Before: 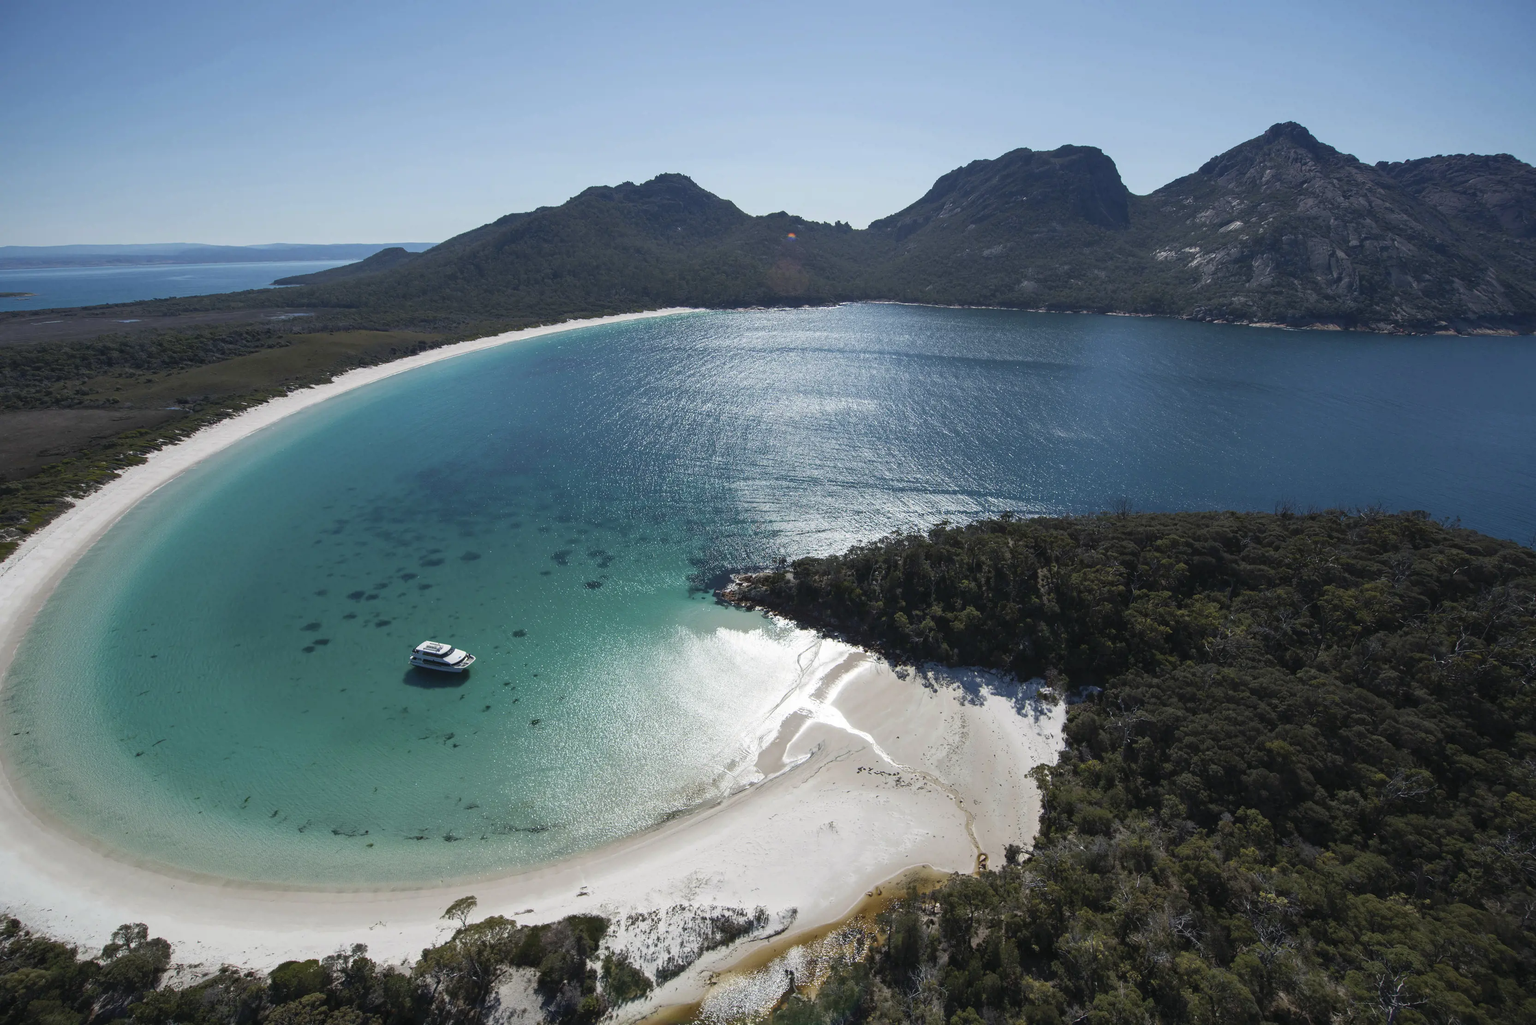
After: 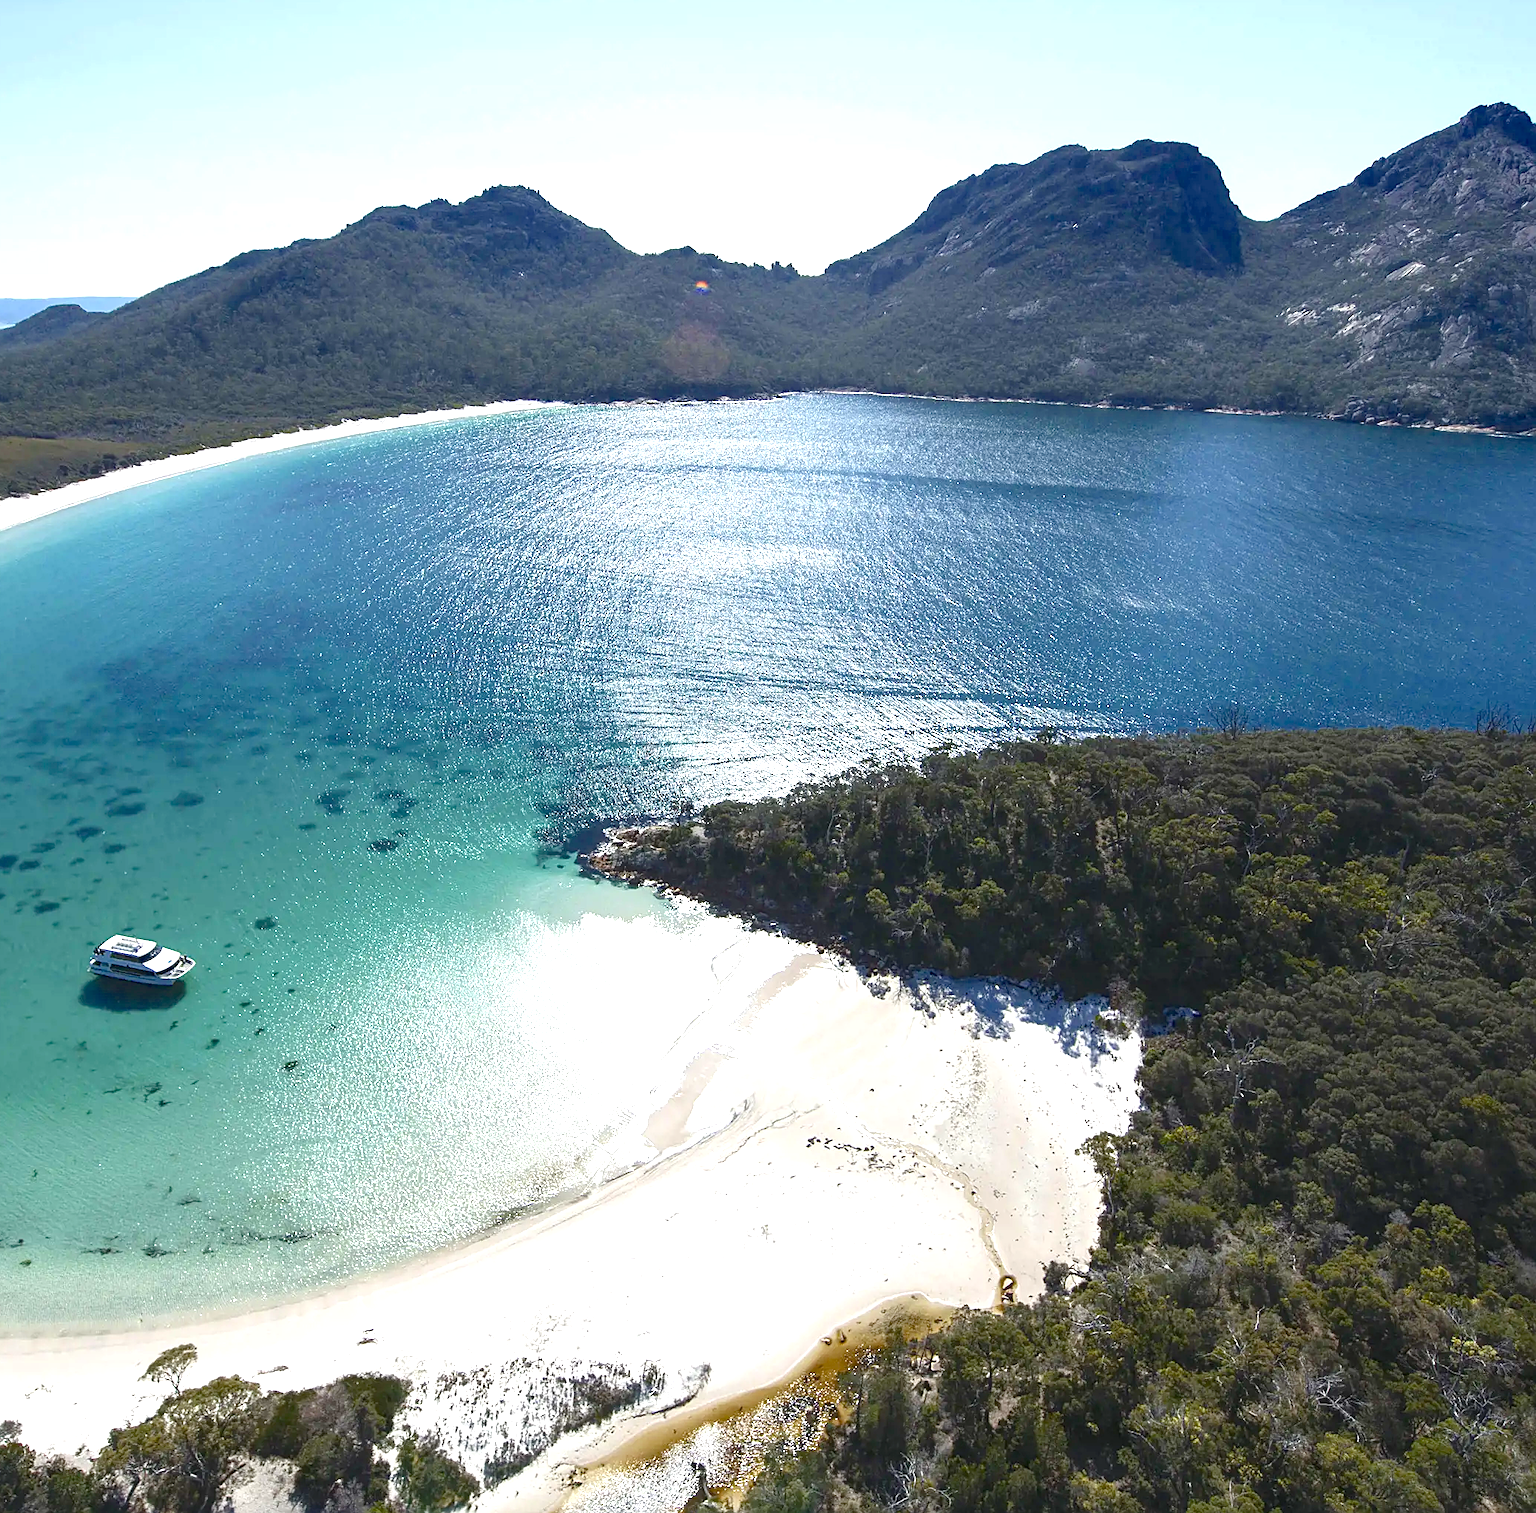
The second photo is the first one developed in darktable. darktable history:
crop and rotate: left 23.076%, top 5.635%, right 14.523%, bottom 2.284%
color balance rgb: linear chroma grading › global chroma 8.577%, perceptual saturation grading › global saturation 20%, perceptual saturation grading › highlights -25.027%, perceptual saturation grading › shadows 25.094%, saturation formula JzAzBz (2021)
sharpen: on, module defaults
exposure: black level correction 0, exposure 1.102 EV, compensate highlight preservation false
